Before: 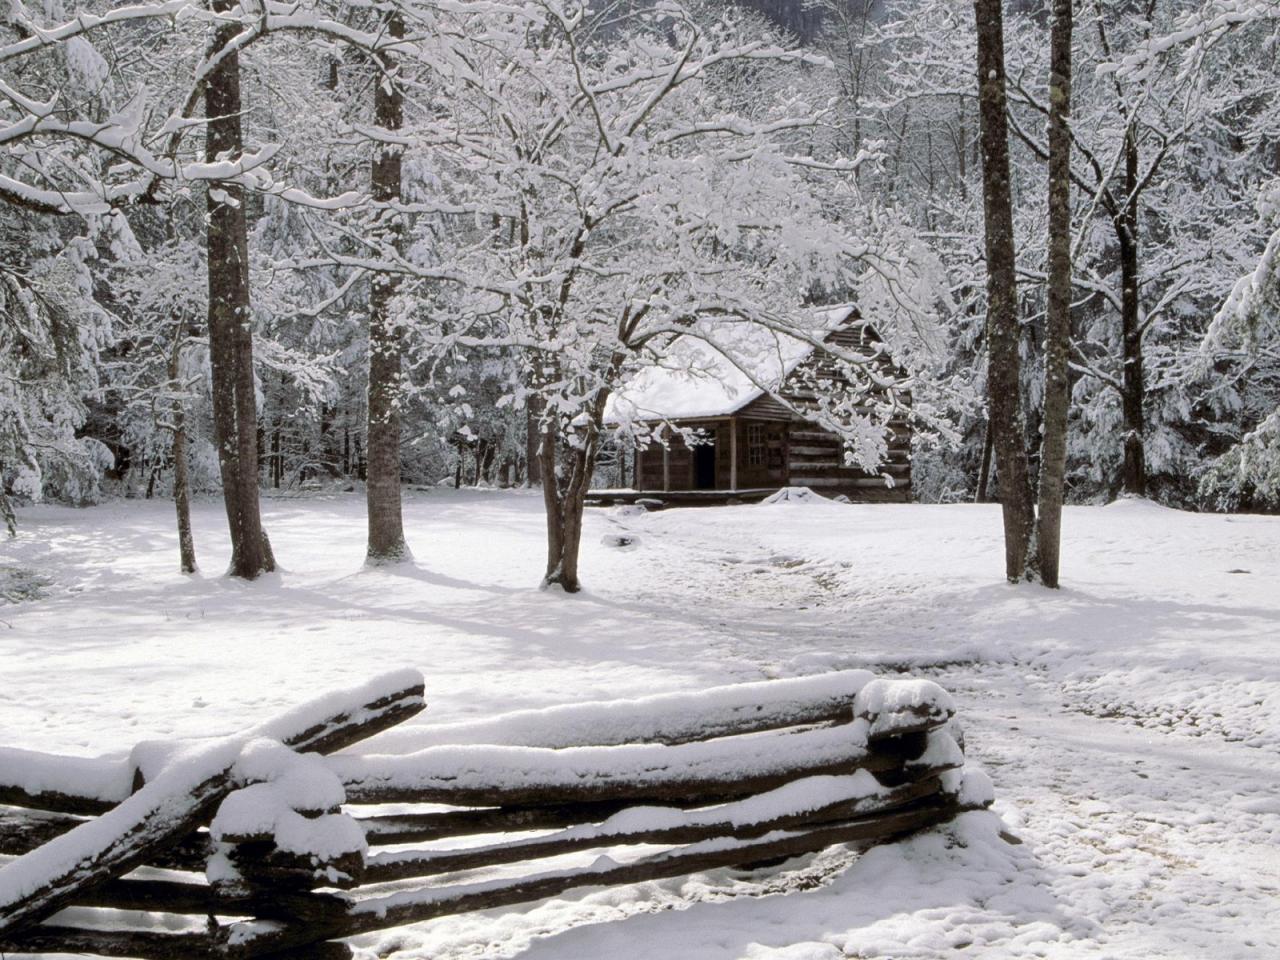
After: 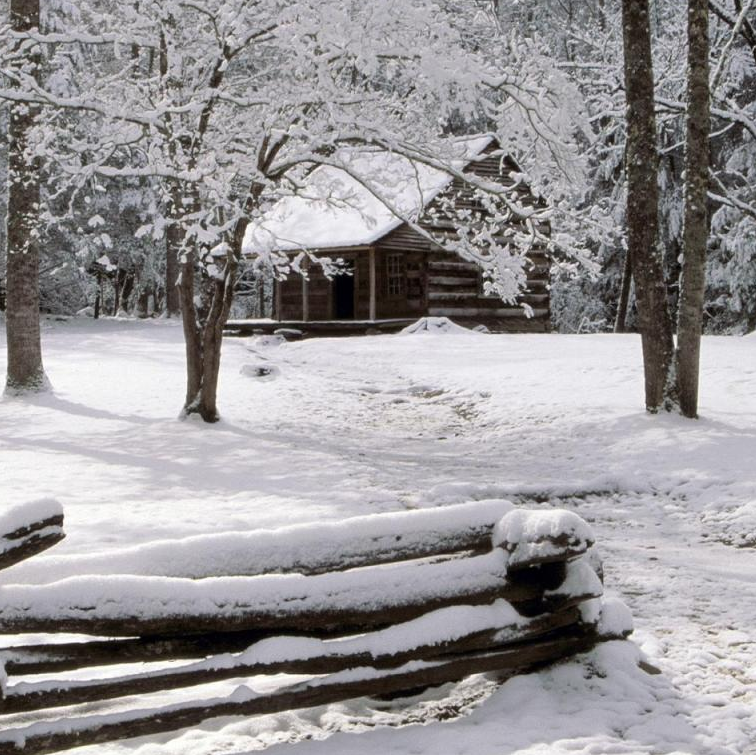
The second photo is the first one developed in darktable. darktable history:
contrast brightness saturation: saturation -0.05
crop and rotate: left 28.256%, top 17.734%, right 12.656%, bottom 3.573%
white balance: emerald 1
